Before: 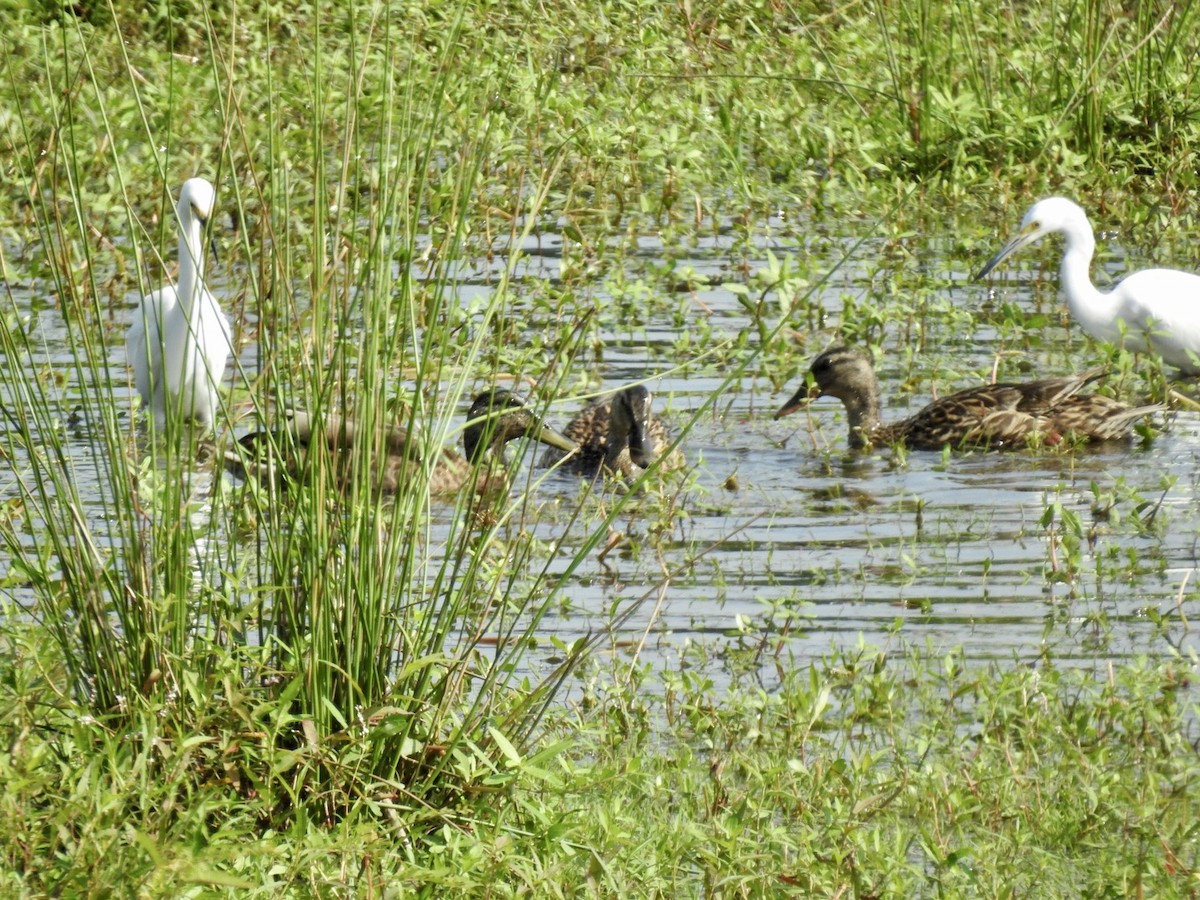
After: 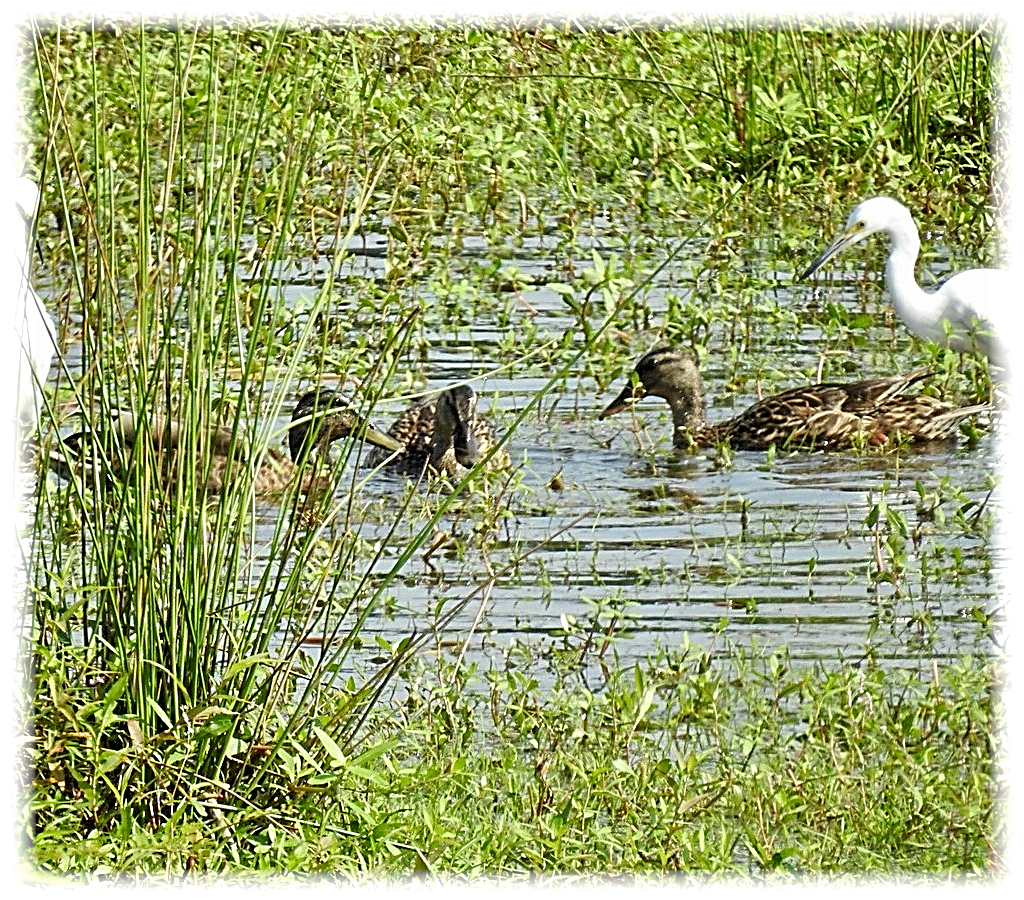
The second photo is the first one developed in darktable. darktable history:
sharpen: amount 2
crop and rotate: left 14.584%
vignetting: fall-off start 93%, fall-off radius 5%, brightness 1, saturation -0.49, automatic ratio true, width/height ratio 1.332, shape 0.04, unbound false
